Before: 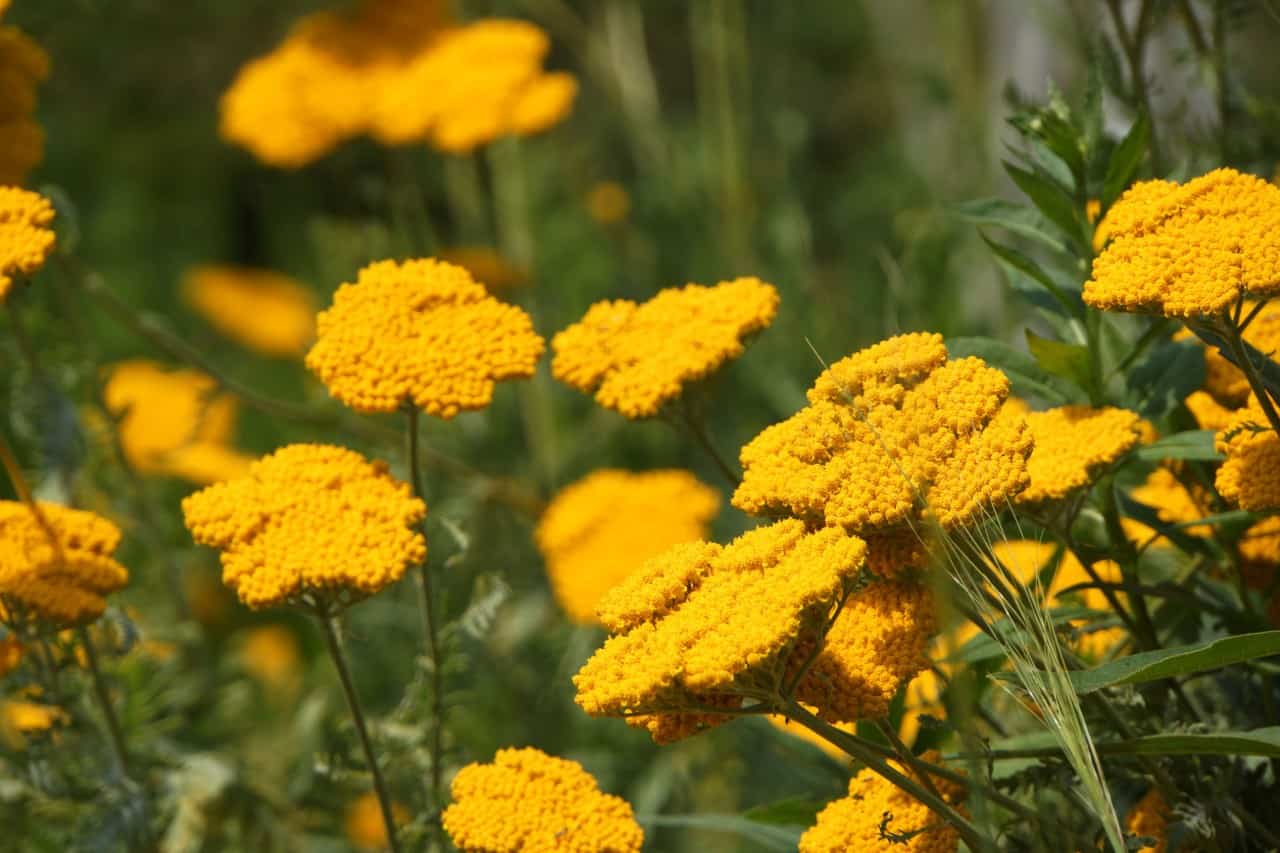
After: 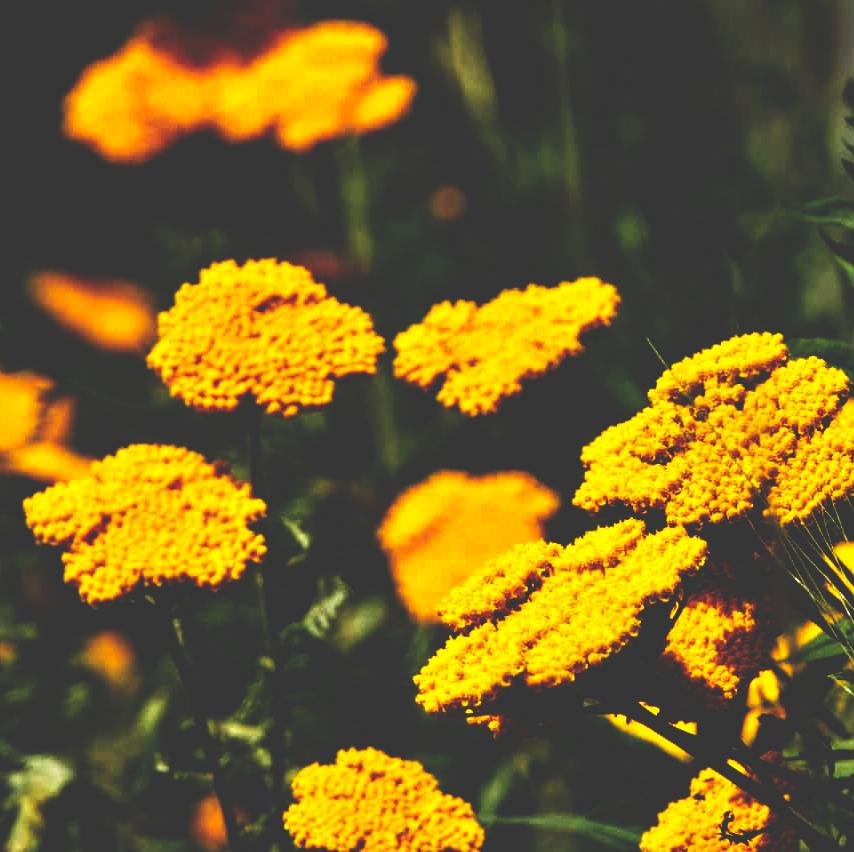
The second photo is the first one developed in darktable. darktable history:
base curve: curves: ch0 [(0, 0.036) (0.083, 0.04) (0.804, 1)], preserve colors none
crop and rotate: left 12.464%, right 20.753%
contrast equalizer: y [[0.601, 0.6, 0.598, 0.598, 0.6, 0.601], [0.5 ×6], [0.5 ×6], [0 ×6], [0 ×6]]
